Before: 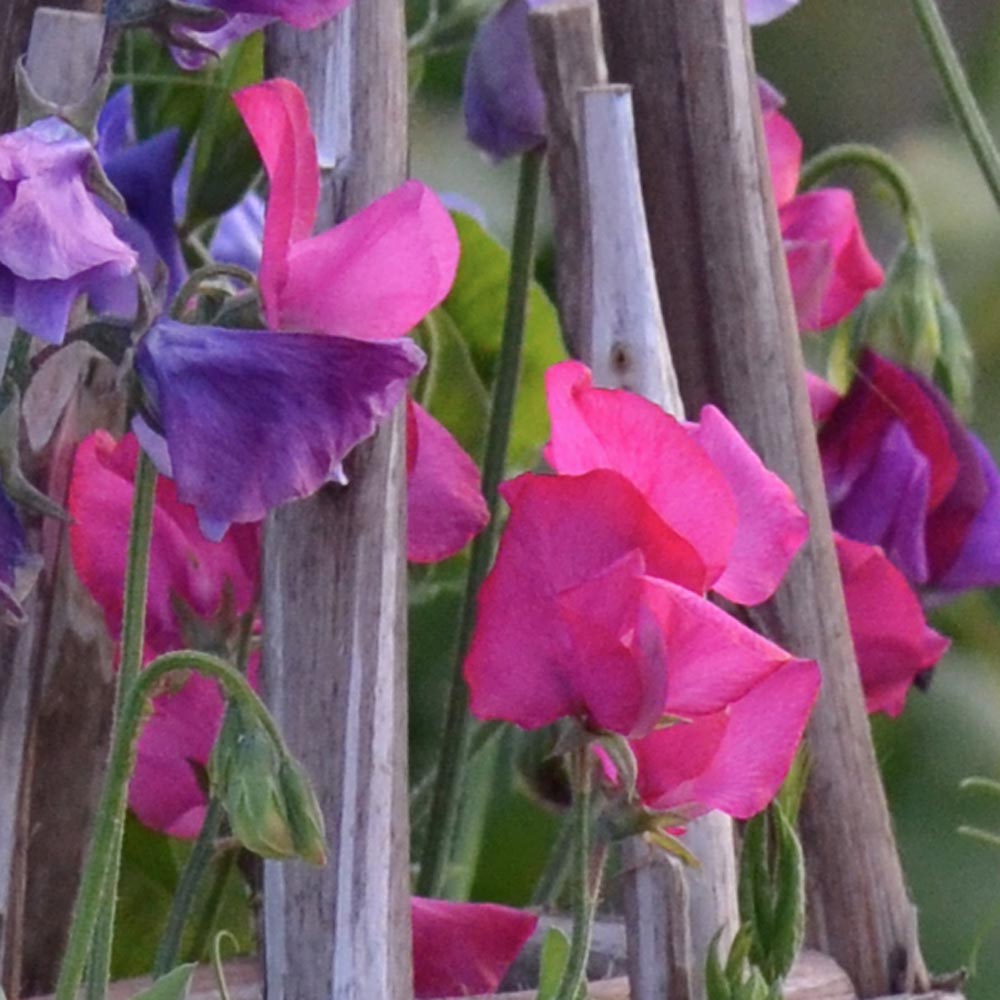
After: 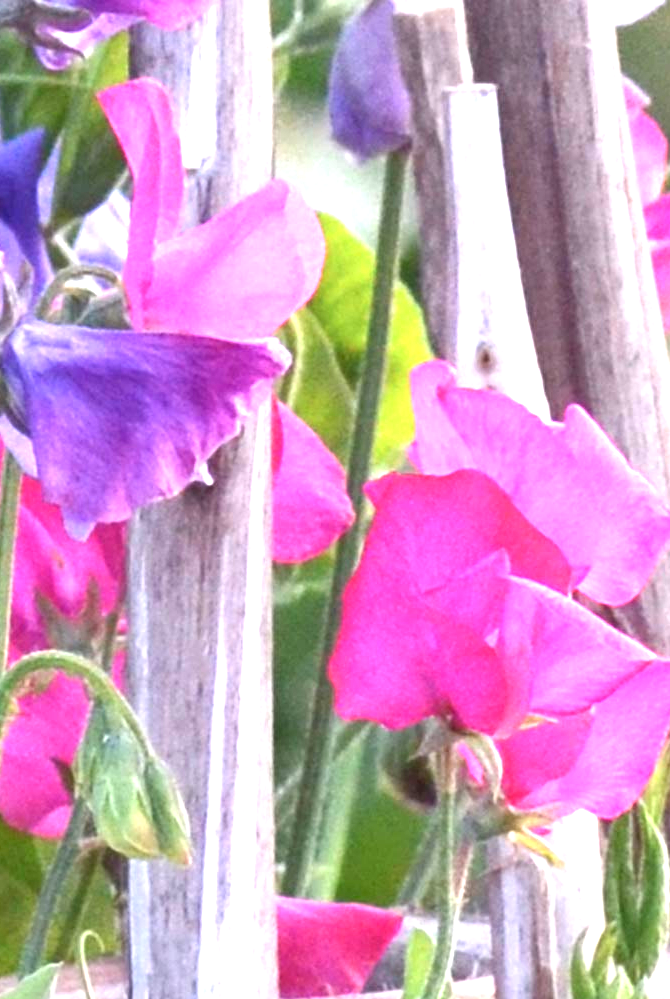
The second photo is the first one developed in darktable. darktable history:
exposure: black level correction 0, exposure 1.987 EV, compensate highlight preservation false
crop and rotate: left 13.502%, right 19.475%
